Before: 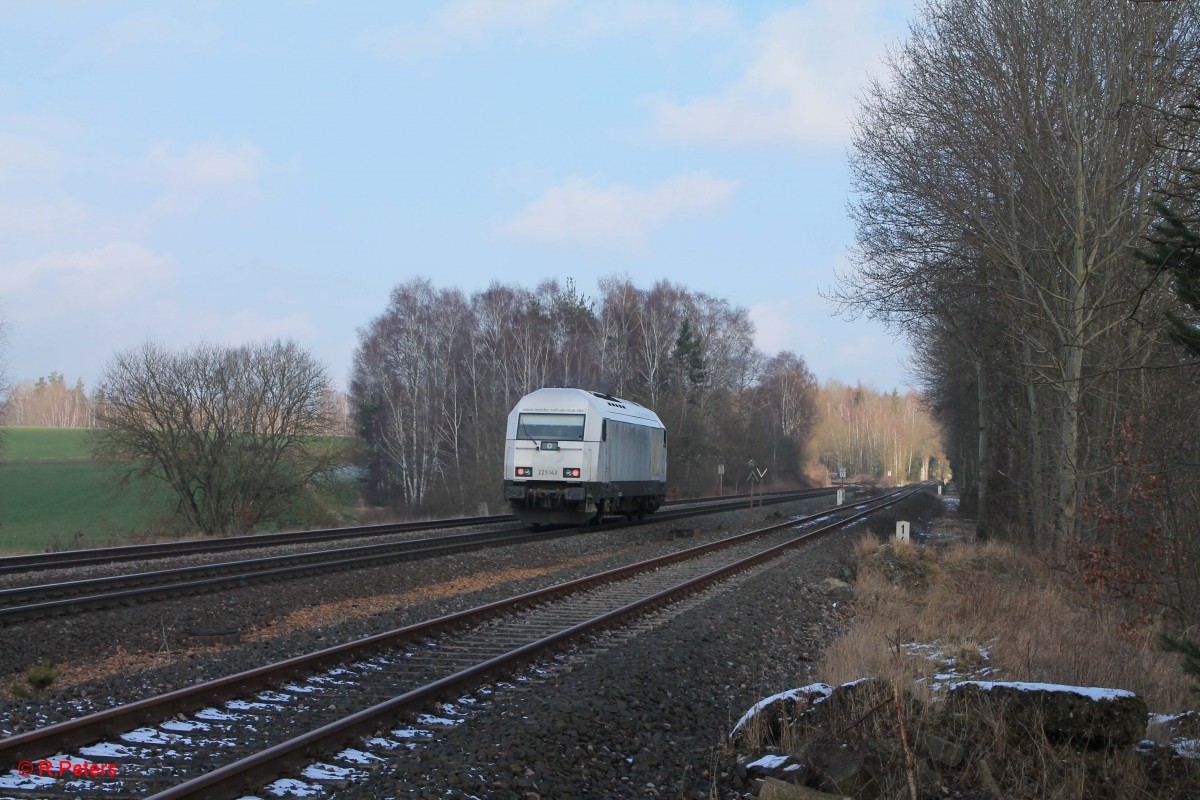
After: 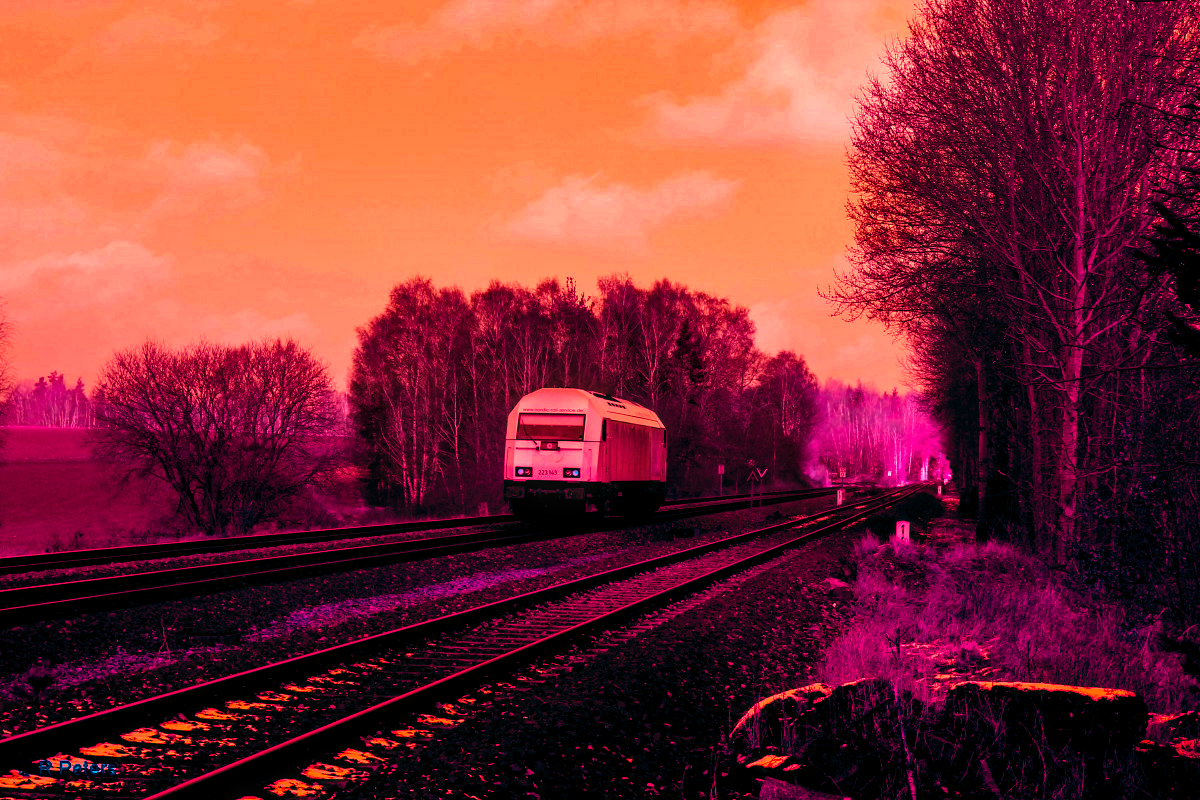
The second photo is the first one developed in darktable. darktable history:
color balance rgb: shadows lift › luminance -18.76%, shadows lift › chroma 35.44%, power › luminance -3.76%, power › hue 142.17°, highlights gain › chroma 7.5%, highlights gain › hue 184.75°, global offset › luminance -0.52%, global offset › chroma 0.91%, global offset › hue 173.36°, shadows fall-off 300%, white fulcrum 2 EV, highlights fall-off 300%, linear chroma grading › shadows 17.19%, linear chroma grading › highlights 61.12%, linear chroma grading › global chroma 50%, hue shift -150.52°, perceptual brilliance grading › global brilliance 12%, mask middle-gray fulcrum 100%, contrast gray fulcrum 38.43%, contrast 35.15%, saturation formula JzAzBz (2021)
white balance: red 0.925, blue 1.046
velvia: on, module defaults
shadows and highlights: low approximation 0.01, soften with gaussian
local contrast: on, module defaults
